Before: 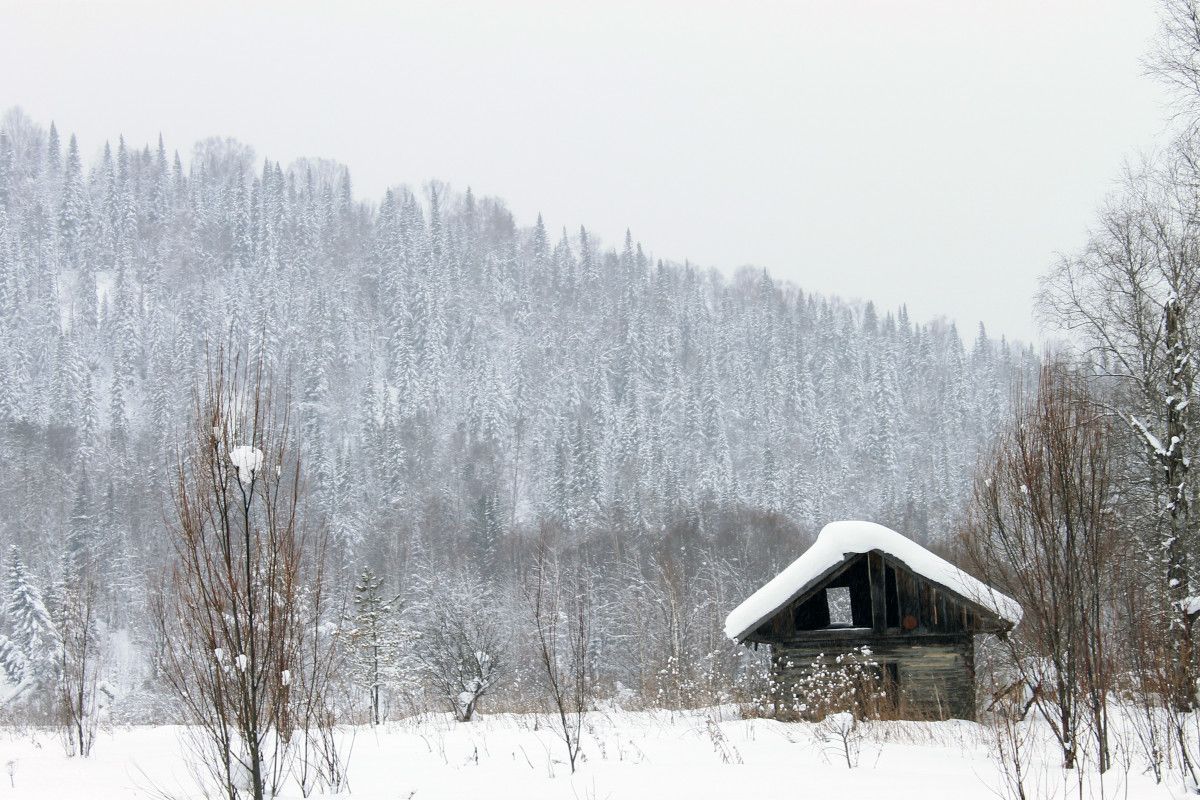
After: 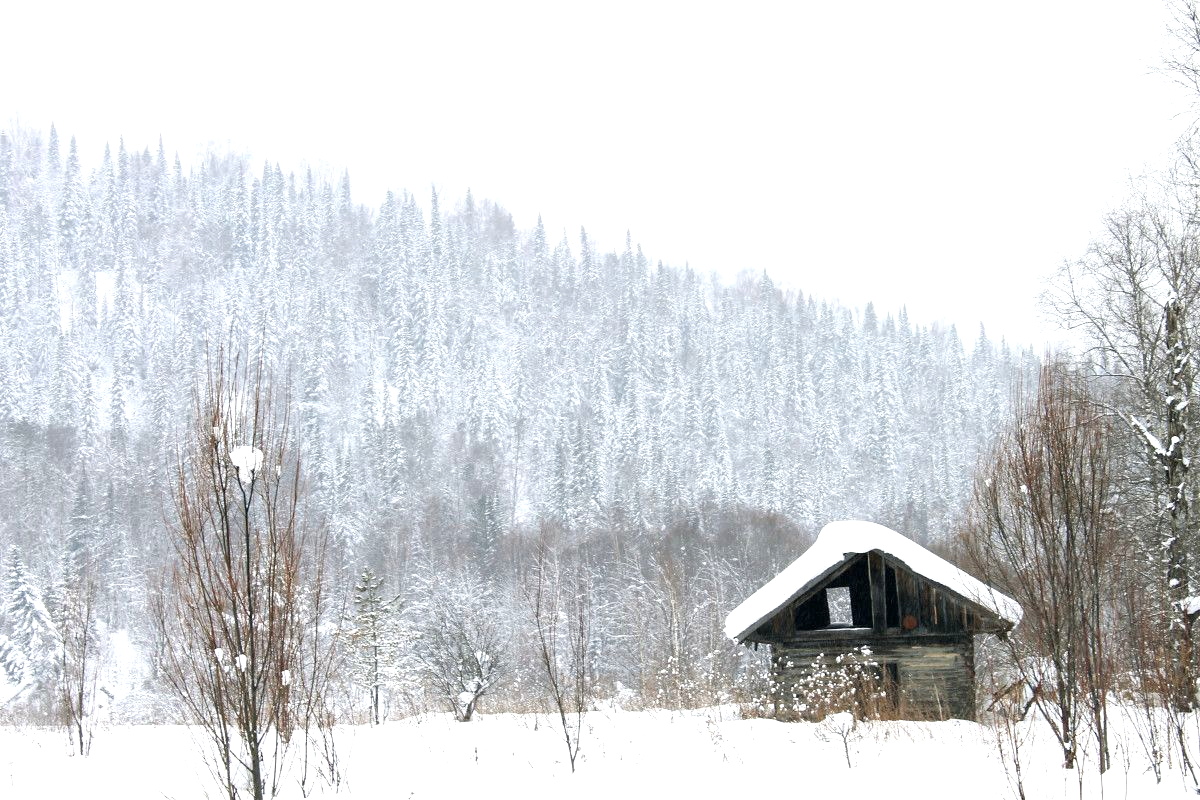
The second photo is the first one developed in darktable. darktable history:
exposure: exposure 0.642 EV, compensate exposure bias true, compensate highlight preservation false
